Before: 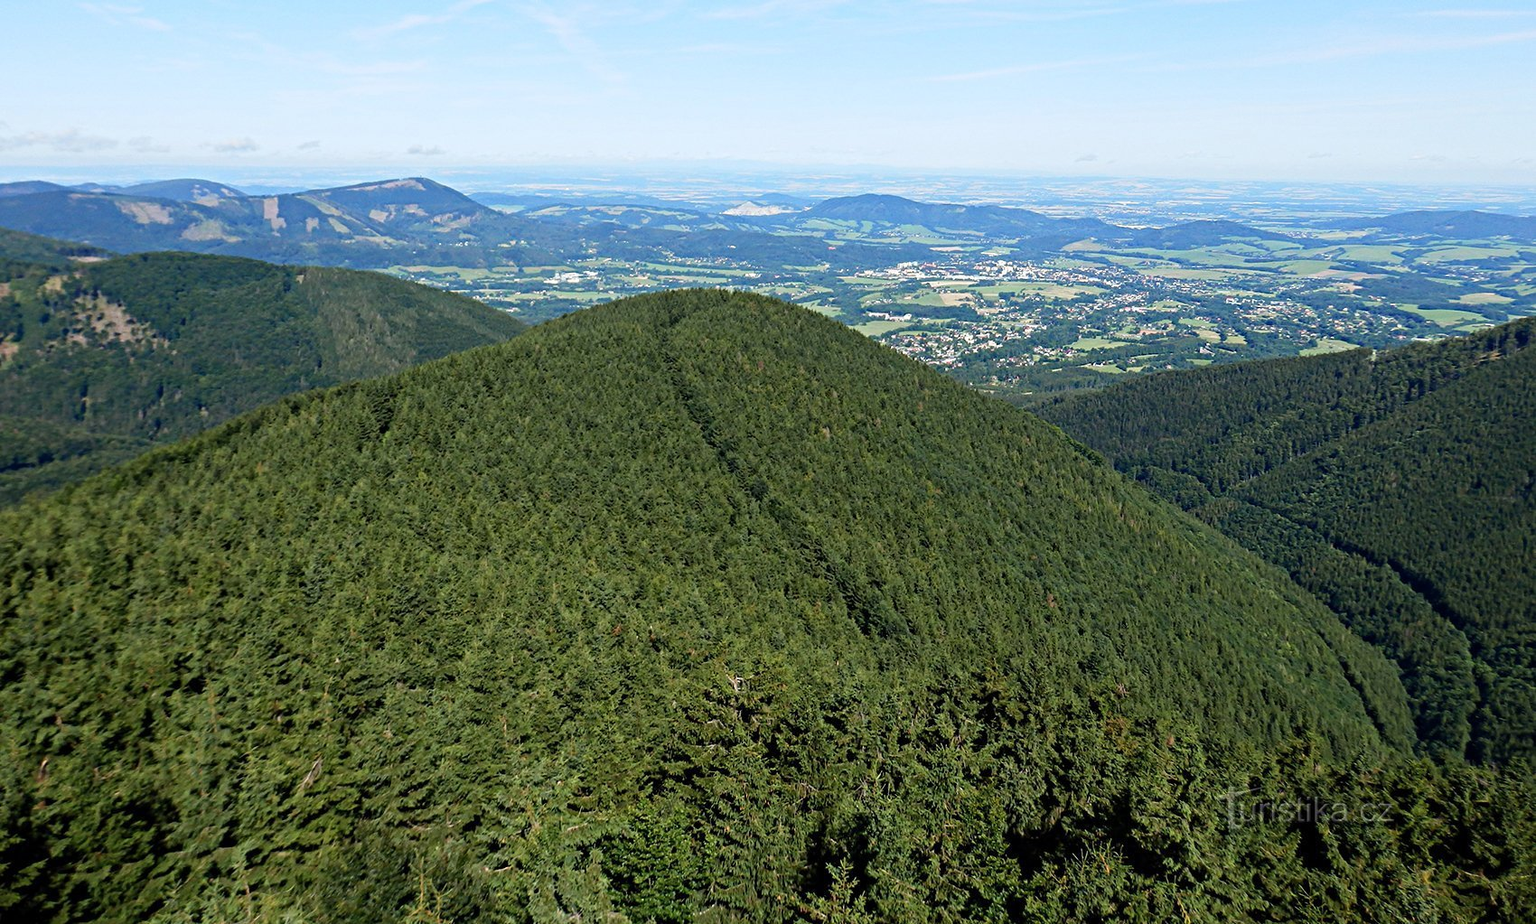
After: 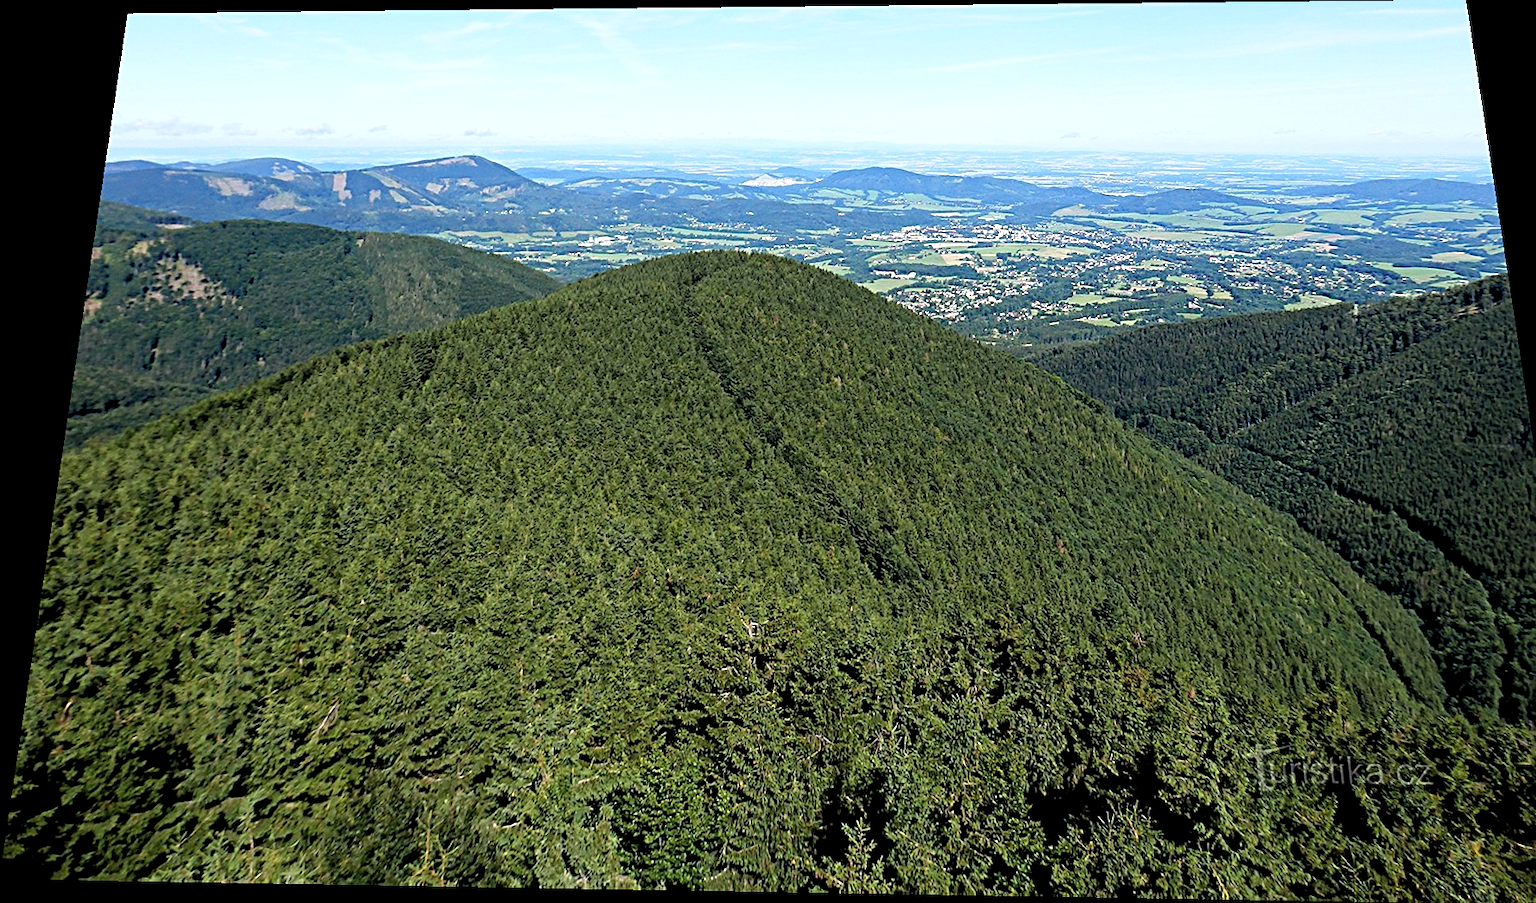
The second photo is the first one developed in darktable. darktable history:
rgb levels: levels [[0.01, 0.419, 0.839], [0, 0.5, 1], [0, 0.5, 1]]
sharpen: on, module defaults
rotate and perspective: rotation 0.128°, lens shift (vertical) -0.181, lens shift (horizontal) -0.044, shear 0.001, automatic cropping off
crop: right 4.126%, bottom 0.031%
